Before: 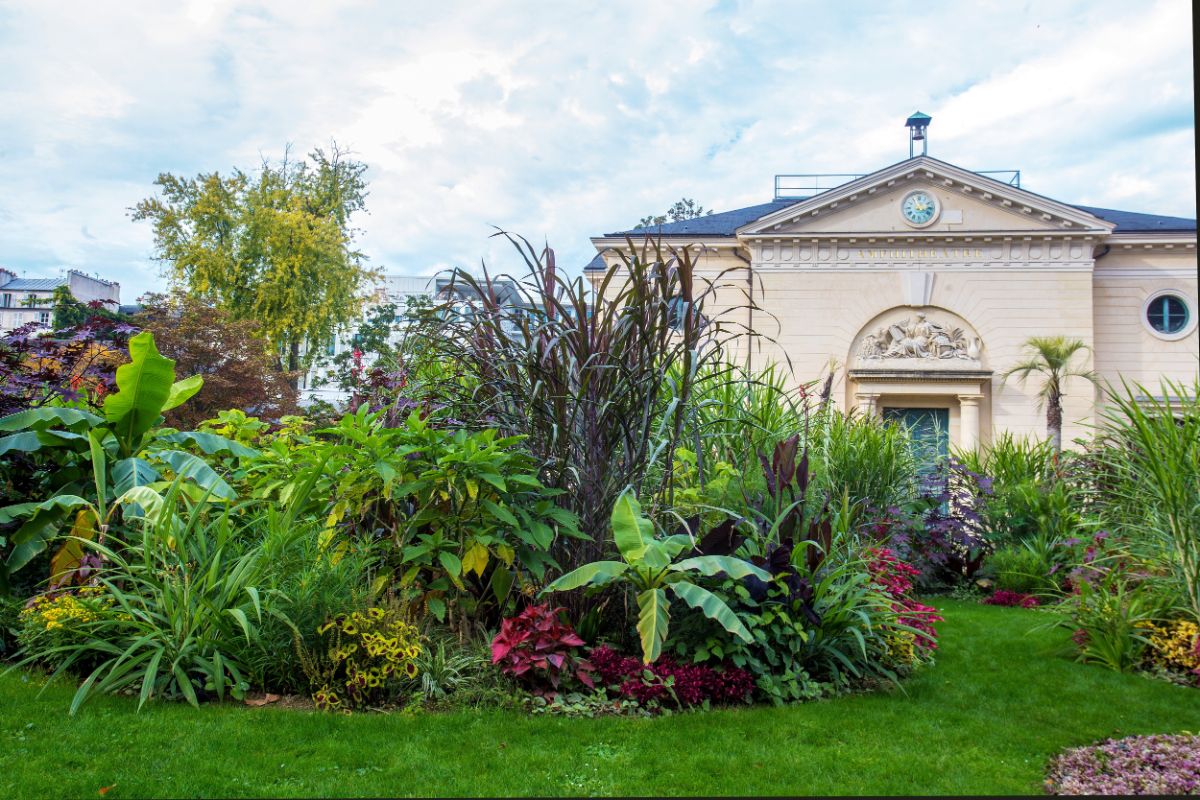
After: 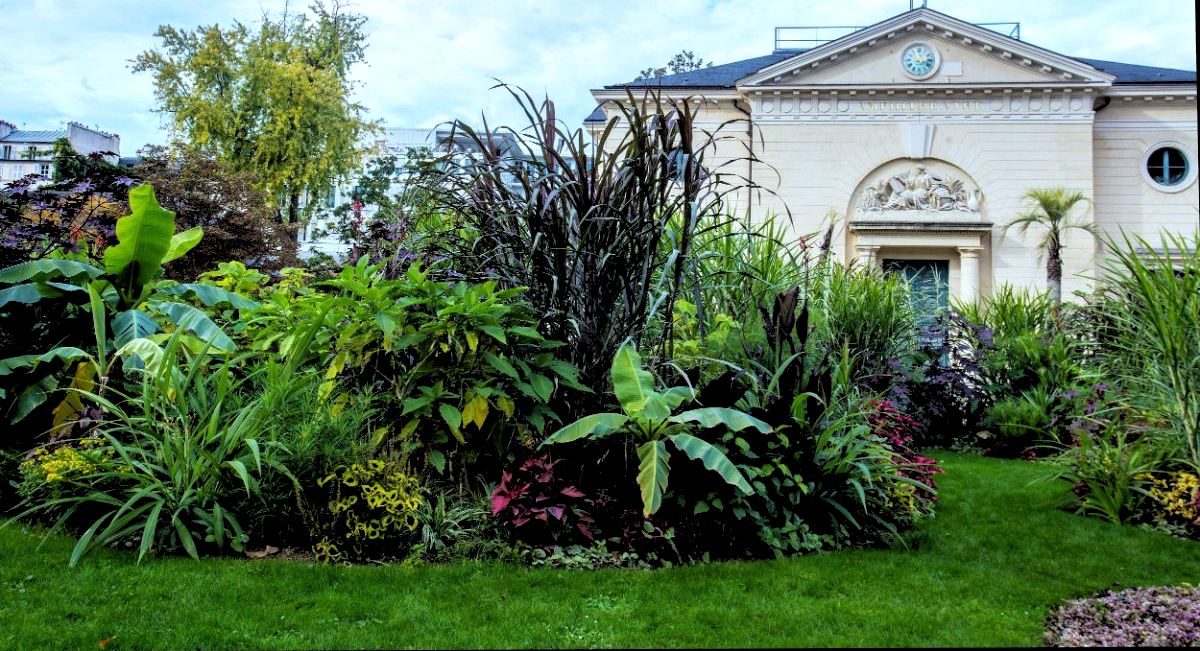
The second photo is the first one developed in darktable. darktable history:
white balance: red 0.925, blue 1.046
crop and rotate: top 18.507%
rgb levels: levels [[0.034, 0.472, 0.904], [0, 0.5, 1], [0, 0.5, 1]]
exposure: exposure 0.02 EV, compensate highlight preservation false
